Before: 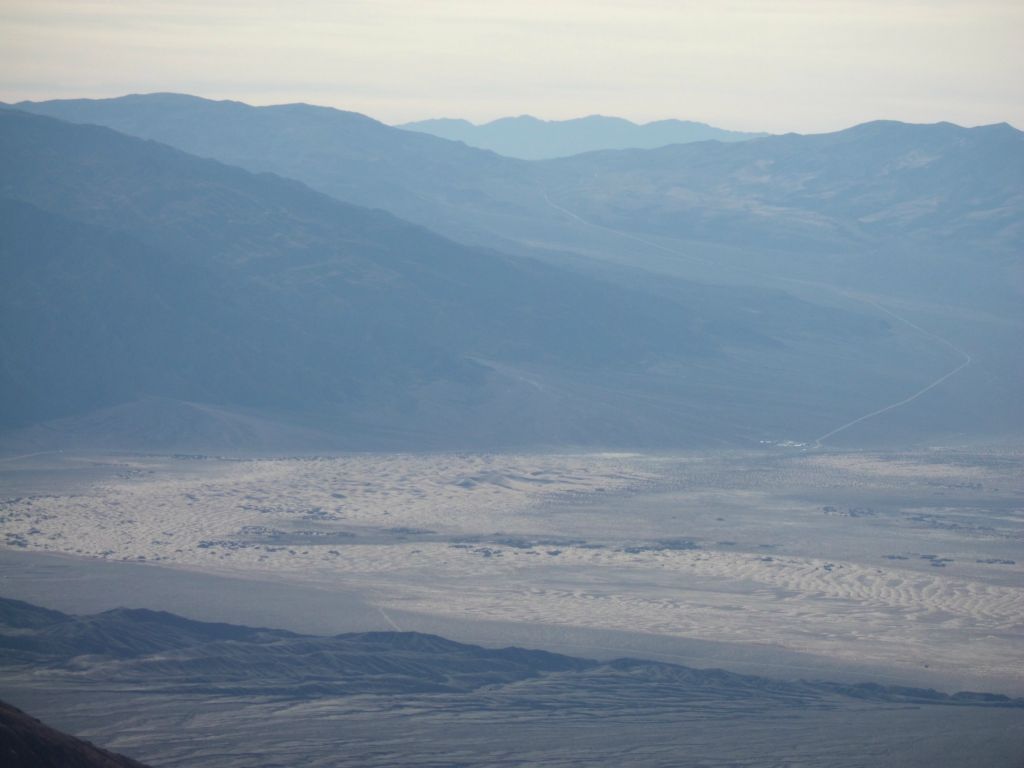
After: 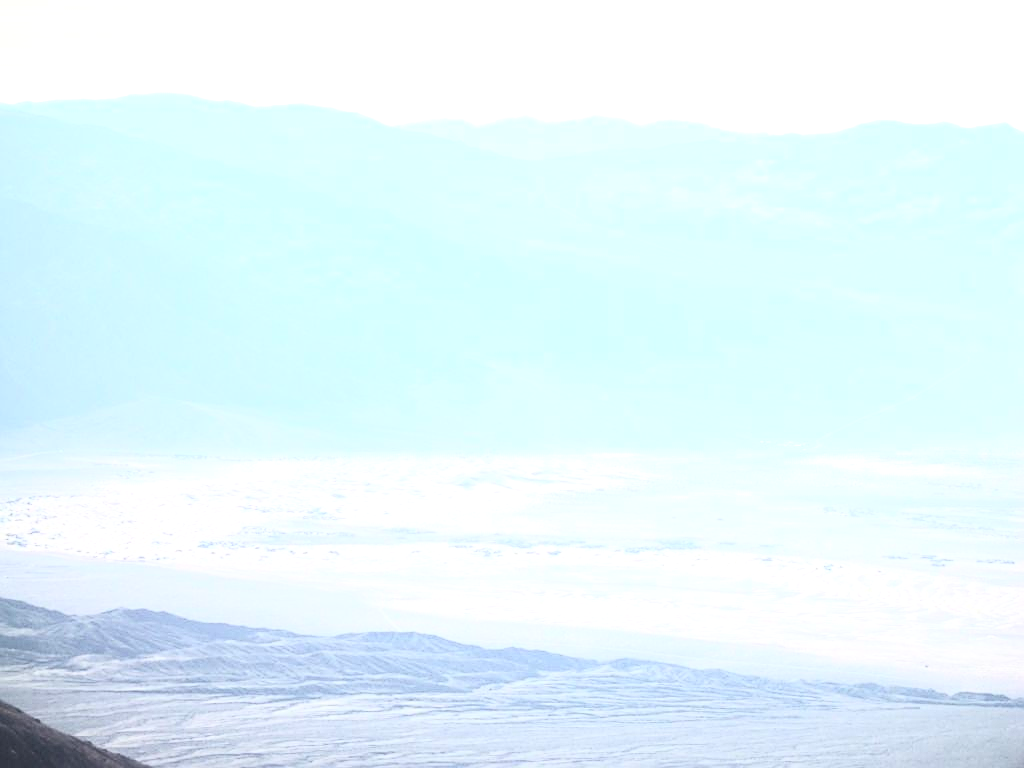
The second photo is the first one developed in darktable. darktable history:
sharpen: on, module defaults
contrast brightness saturation: contrast 0.422, brightness 0.546, saturation -0.204
tone equalizer: -8 EV -0.735 EV, -7 EV -0.696 EV, -6 EV -0.619 EV, -5 EV -0.405 EV, -3 EV 0.367 EV, -2 EV 0.6 EV, -1 EV 0.684 EV, +0 EV 0.769 EV
exposure: exposure 1 EV, compensate exposure bias true, compensate highlight preservation false
